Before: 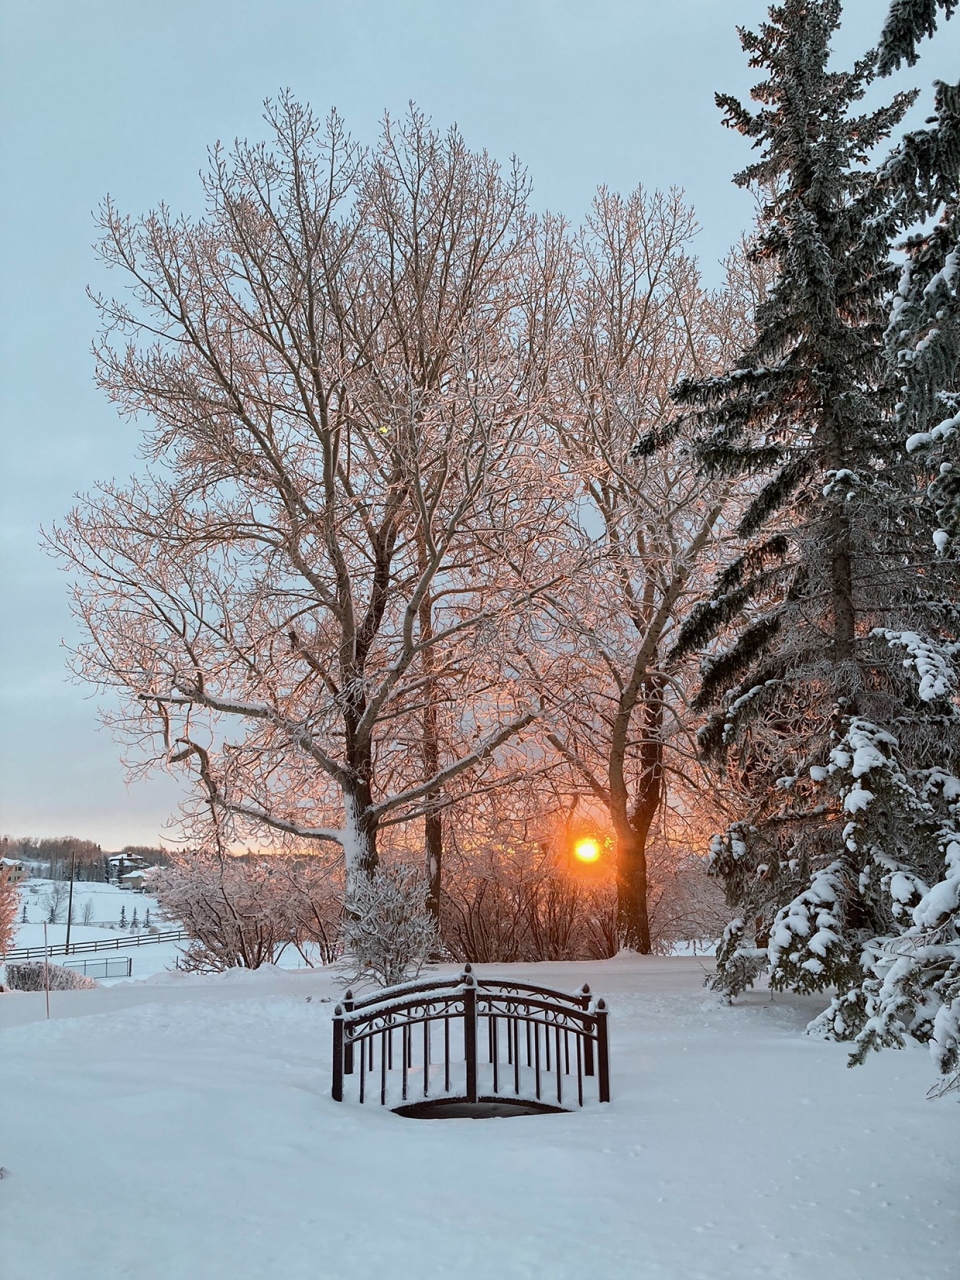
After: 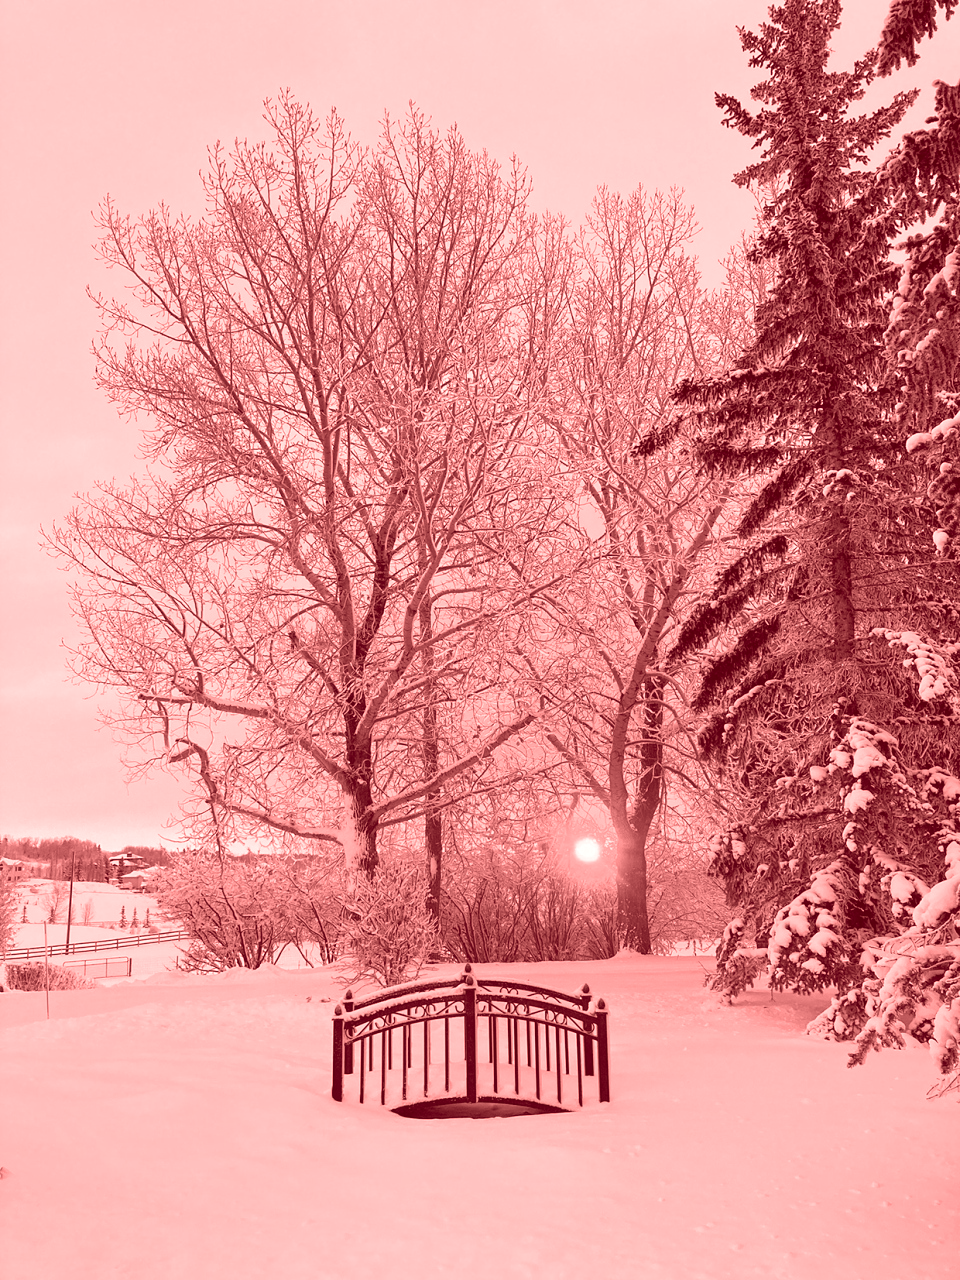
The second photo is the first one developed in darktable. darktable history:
colorize: saturation 60%, source mix 100%
bloom: size 3%, threshold 100%, strength 0%
